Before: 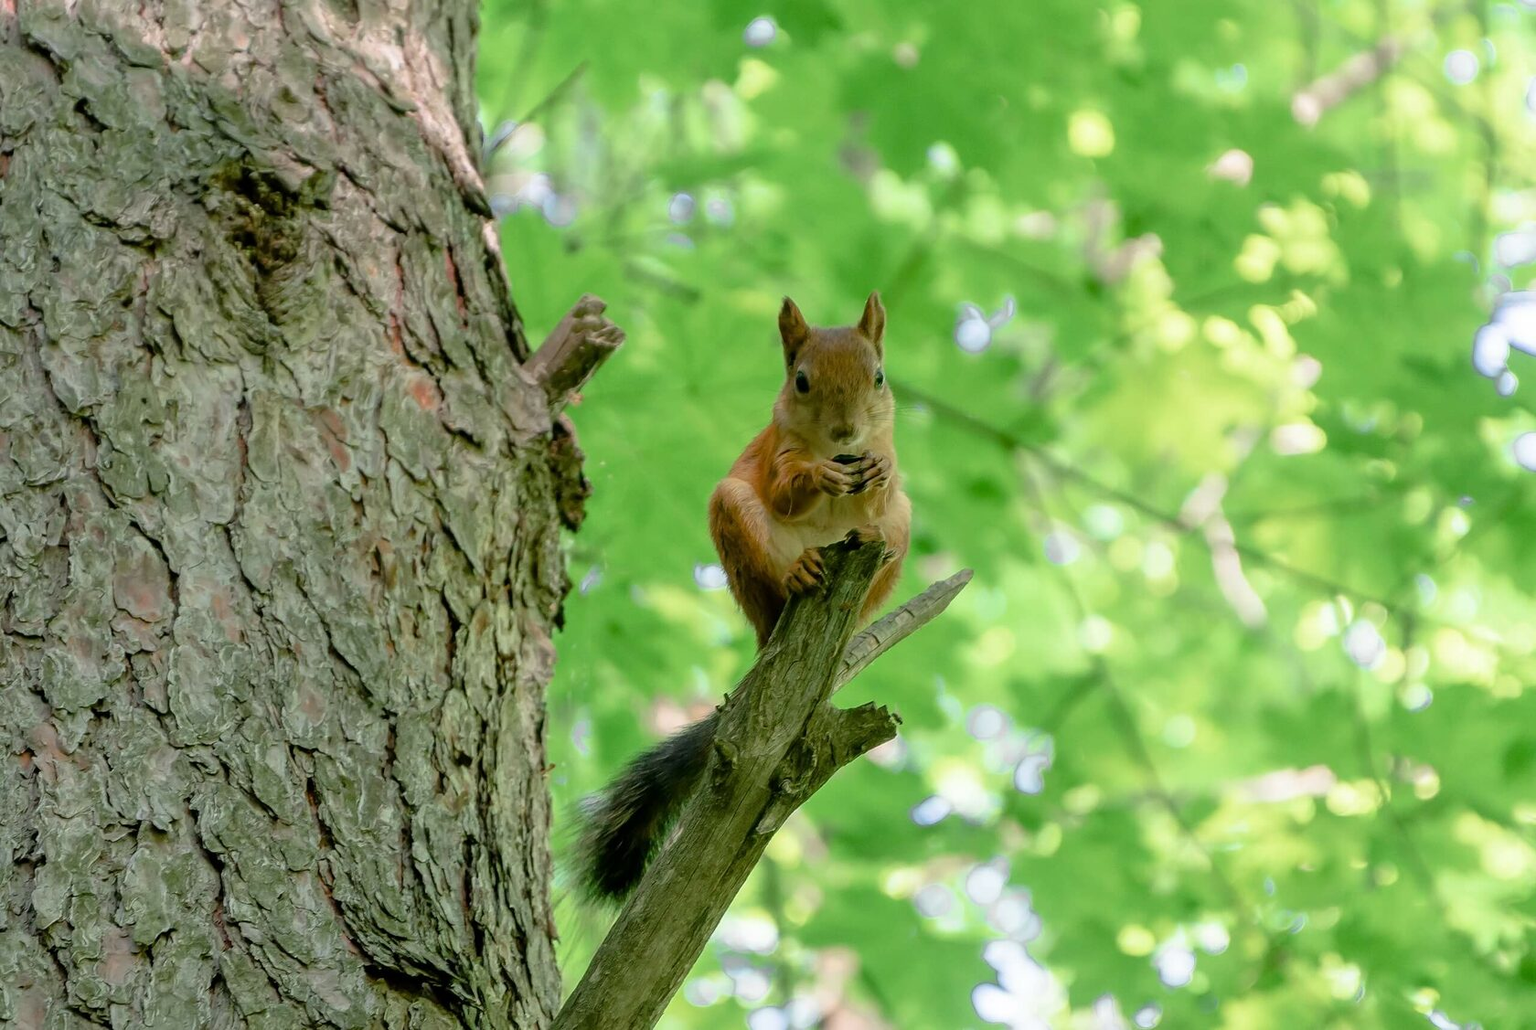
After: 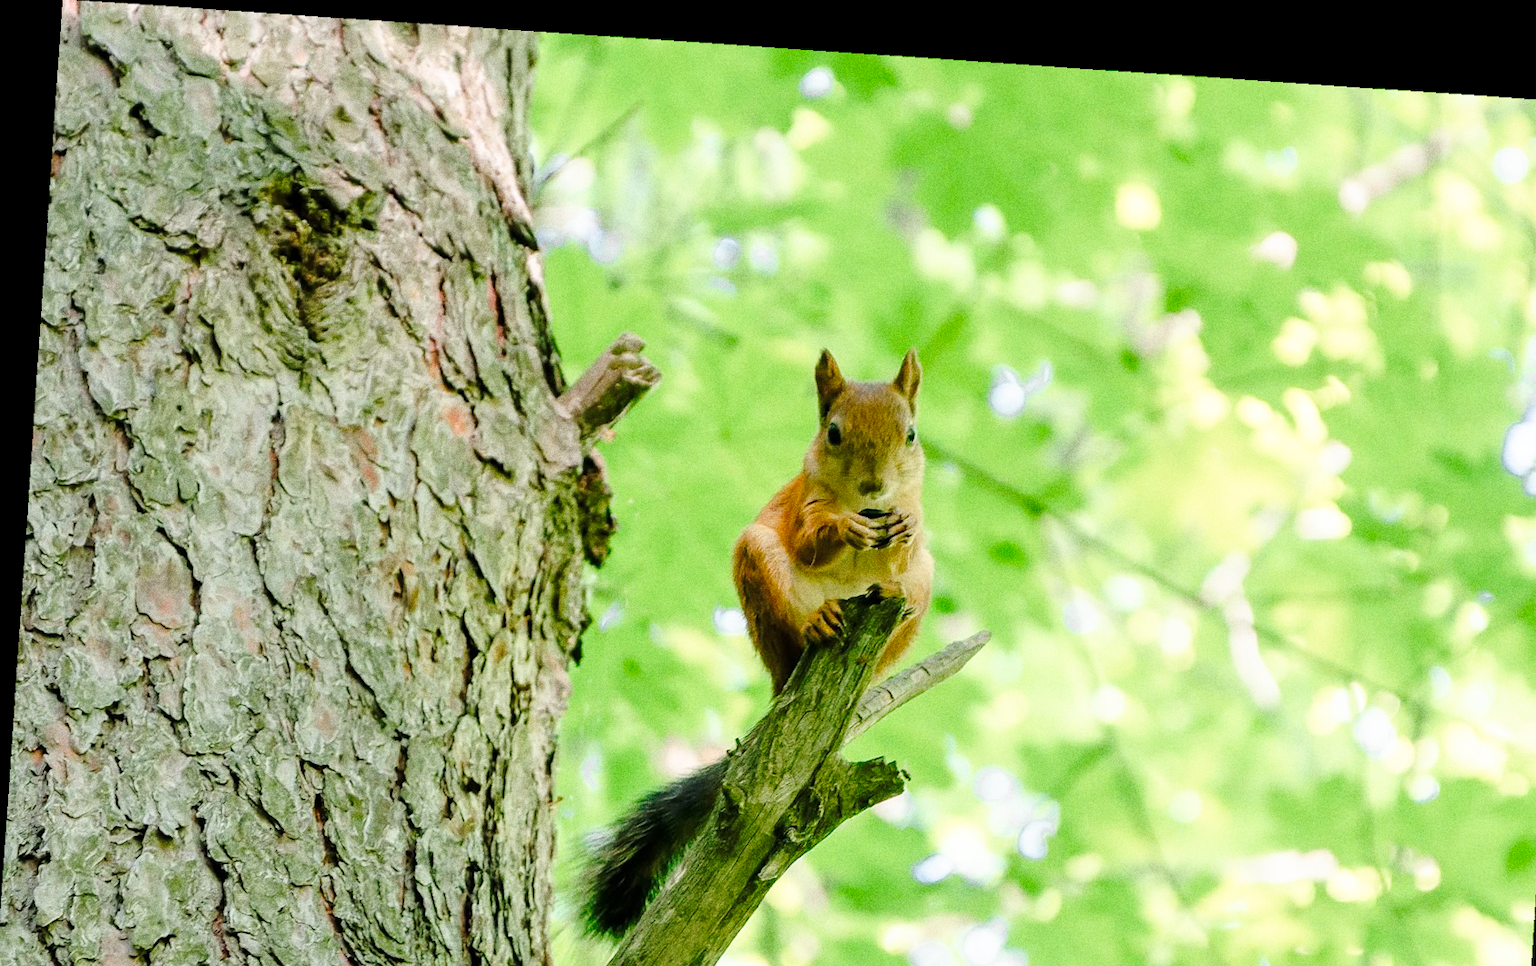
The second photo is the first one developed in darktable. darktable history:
tone curve: curves: ch0 [(0, 0) (0.003, 0.003) (0.011, 0.012) (0.025, 0.026) (0.044, 0.046) (0.069, 0.072) (0.1, 0.104) (0.136, 0.141) (0.177, 0.185) (0.224, 0.247) (0.277, 0.335) (0.335, 0.447) (0.399, 0.539) (0.468, 0.636) (0.543, 0.723) (0.623, 0.803) (0.709, 0.873) (0.801, 0.936) (0.898, 0.978) (1, 1)], preserve colors none
grain: coarseness 11.82 ISO, strength 36.67%, mid-tones bias 74.17%
rotate and perspective: rotation 4.1°, automatic cropping off
exposure: compensate highlight preservation false
crop and rotate: angle 0.2°, left 0.275%, right 3.127%, bottom 14.18%
